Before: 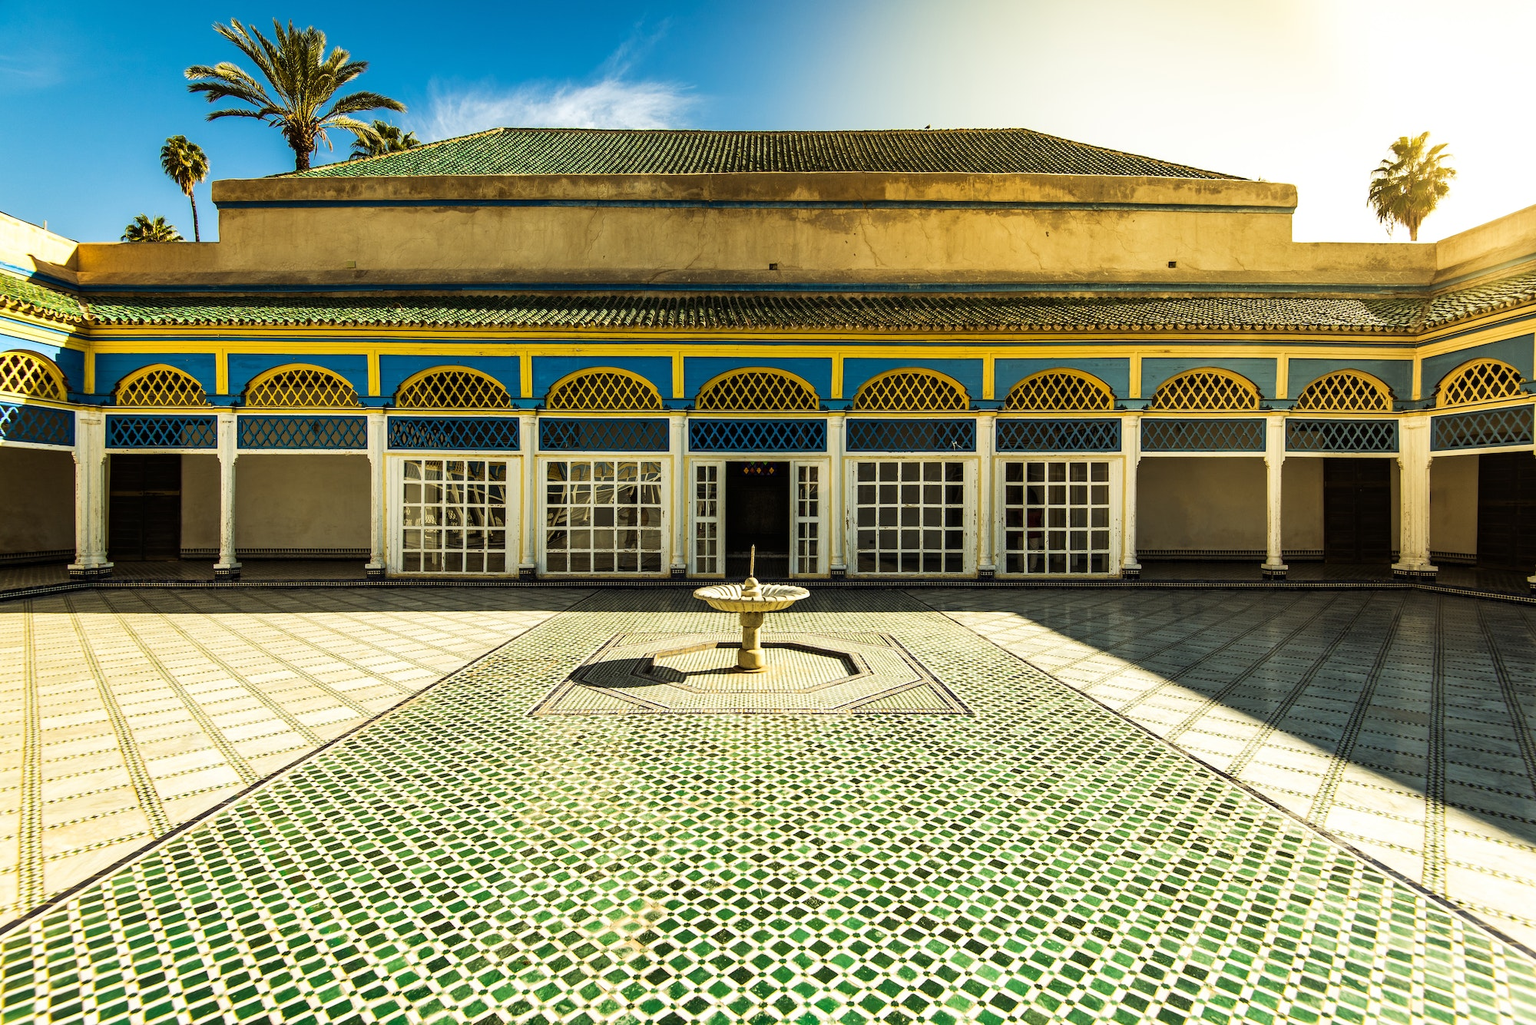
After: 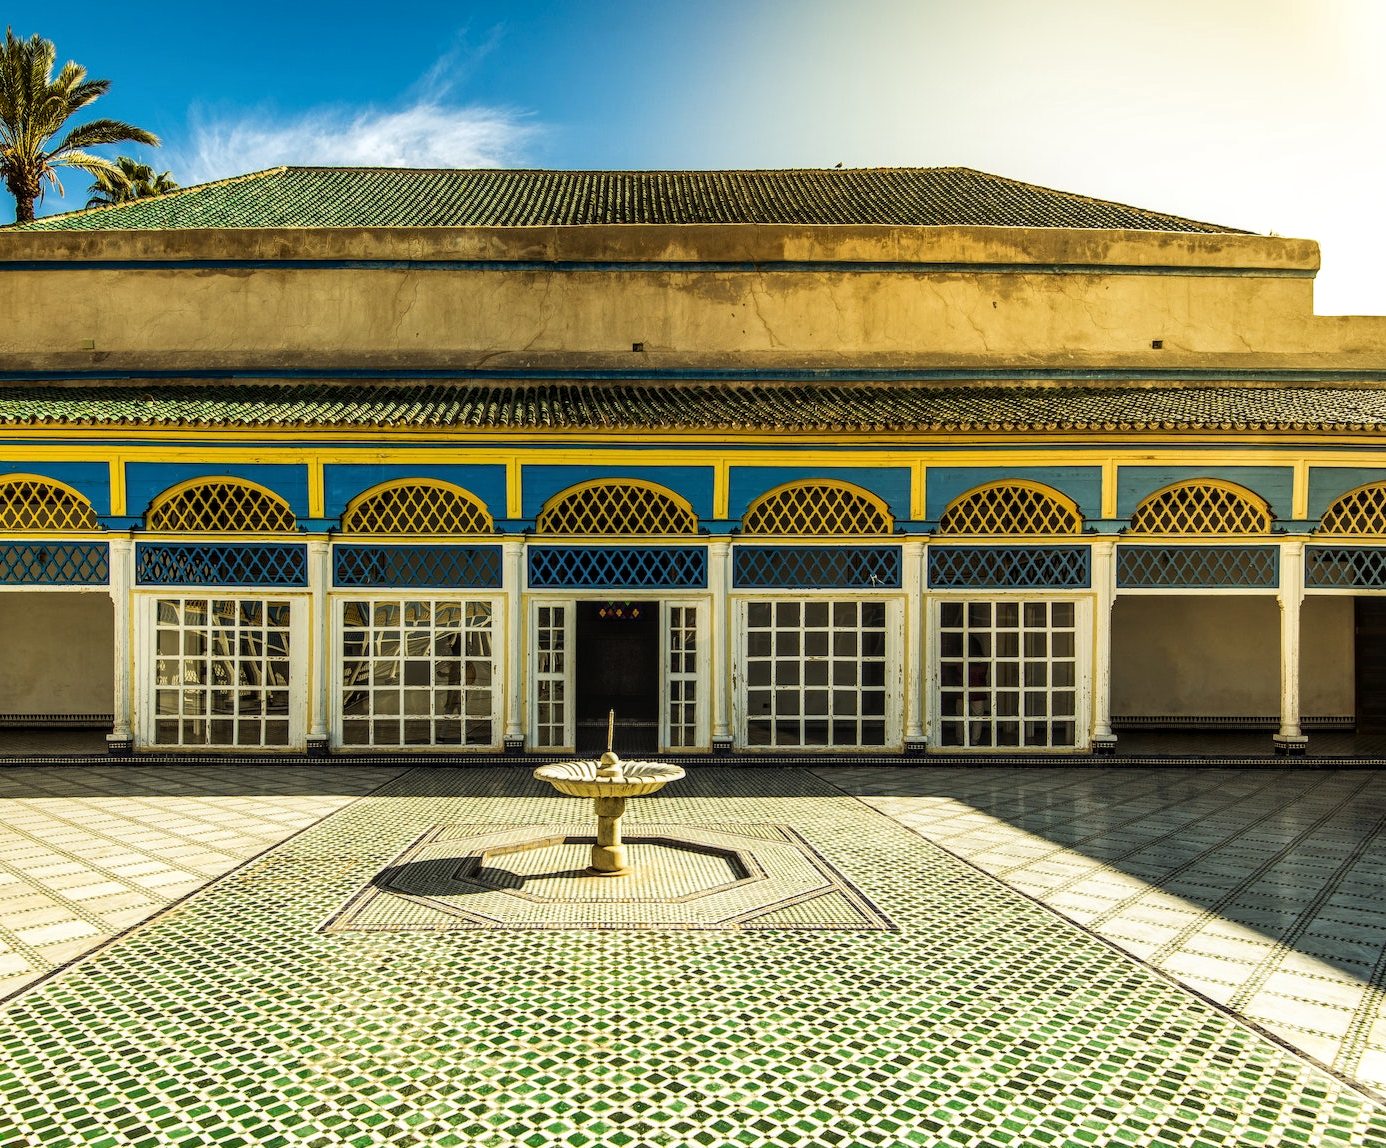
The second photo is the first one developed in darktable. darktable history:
crop: left 18.479%, right 12.2%, bottom 13.971%
local contrast: on, module defaults
